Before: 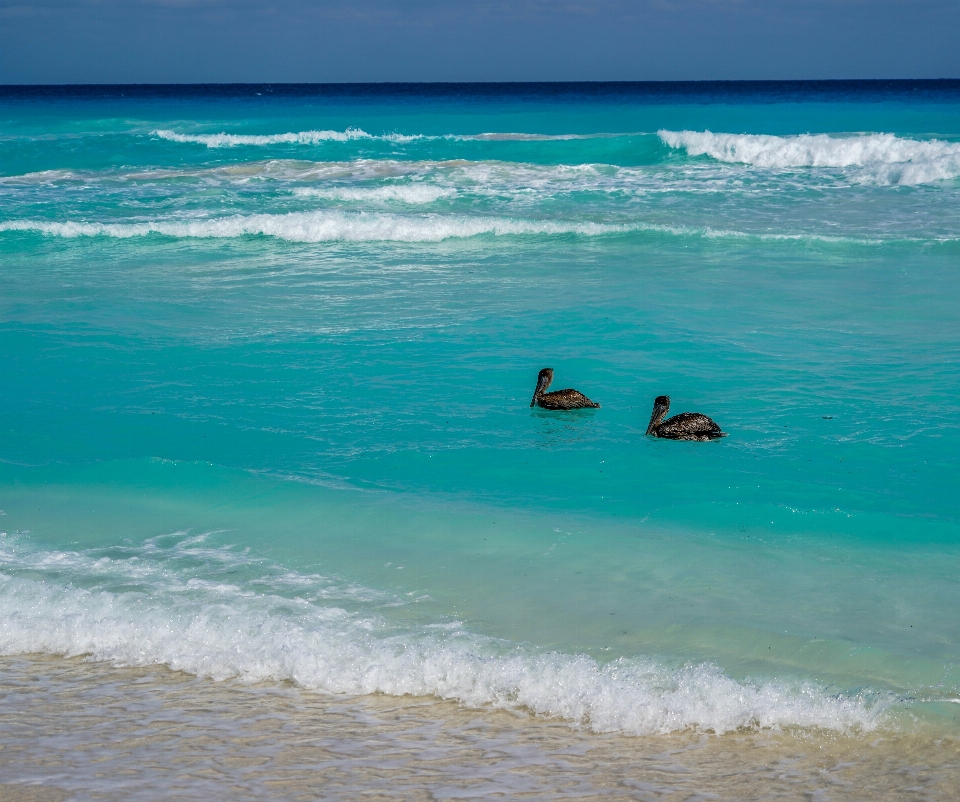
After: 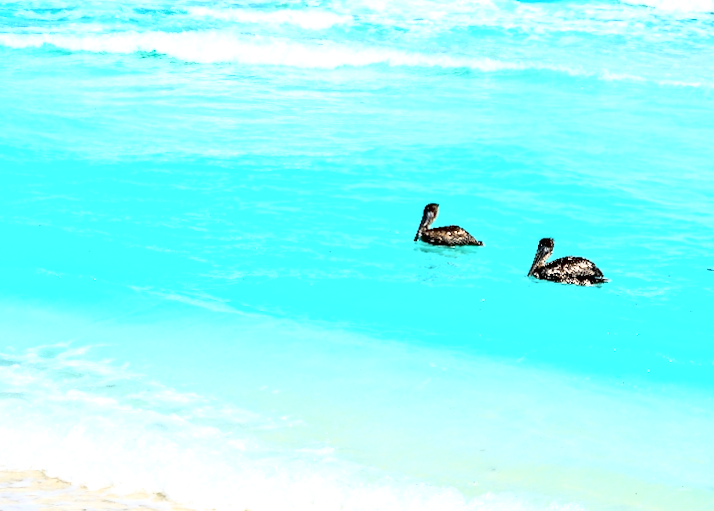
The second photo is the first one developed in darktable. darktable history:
crop and rotate: angle -3.37°, left 9.79%, top 20.73%, right 12.42%, bottom 11.82%
exposure: black level correction 0, exposure 1.1 EV, compensate highlight preservation false
rotate and perspective: lens shift (vertical) 0.048, lens shift (horizontal) -0.024, automatic cropping off
contrast equalizer: y [[0.511, 0.558, 0.631, 0.632, 0.559, 0.512], [0.5 ×6], [0.507, 0.559, 0.627, 0.644, 0.647, 0.647], [0 ×6], [0 ×6]]
contrast brightness saturation: contrast 0.14, brightness 0.21
tone curve: curves: ch0 [(0, 0.013) (0.198, 0.175) (0.512, 0.582) (0.625, 0.754) (0.81, 0.934) (1, 1)], color space Lab, linked channels, preserve colors none
tone equalizer: on, module defaults
